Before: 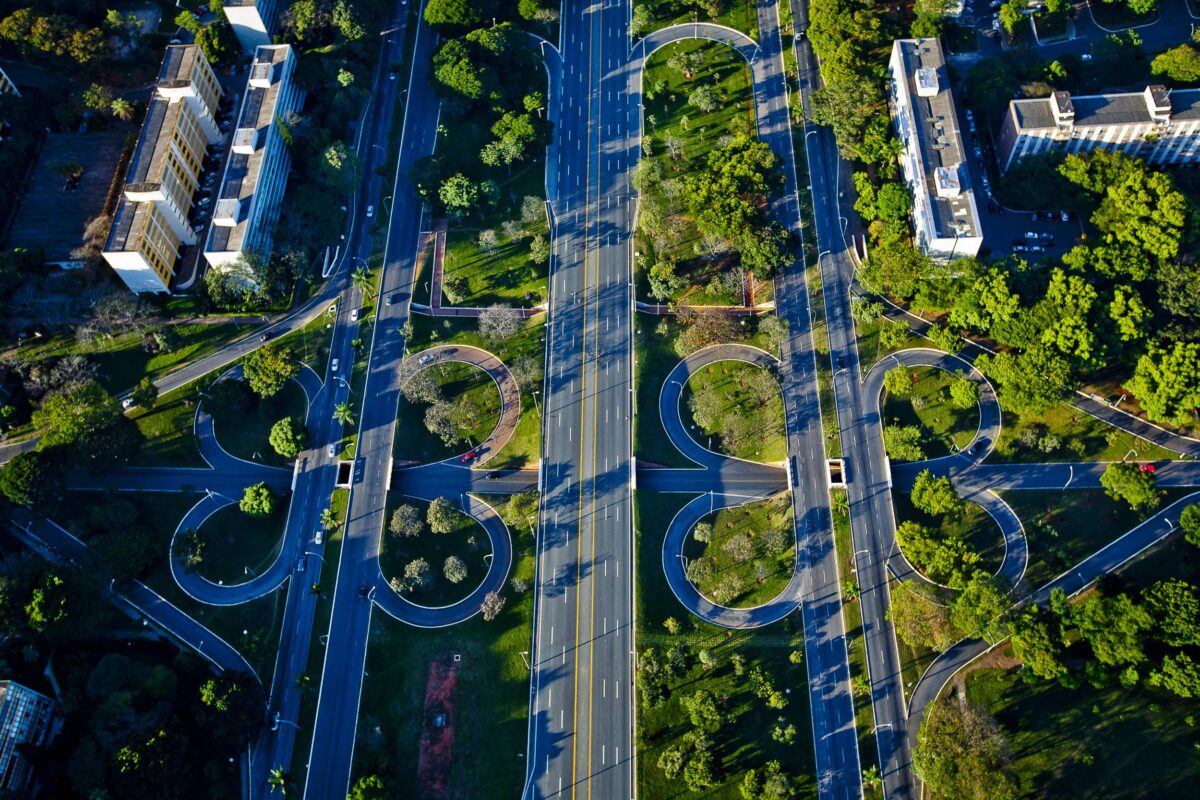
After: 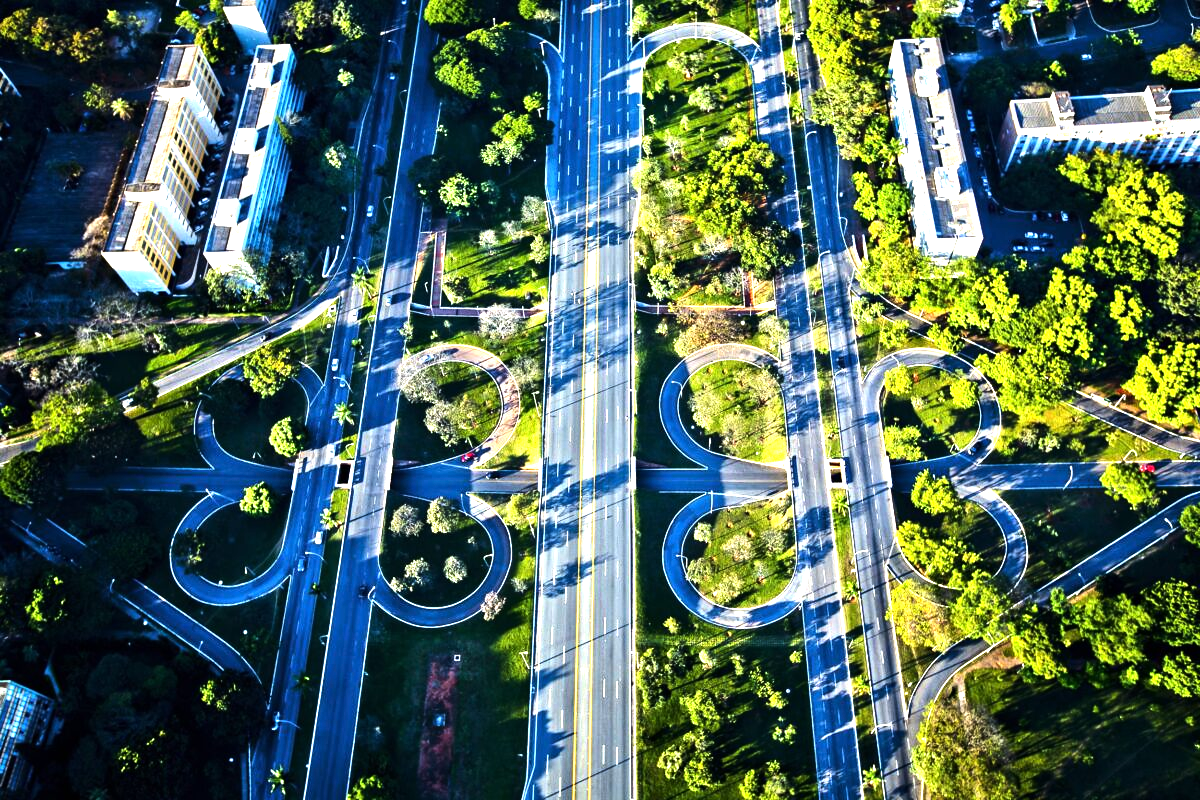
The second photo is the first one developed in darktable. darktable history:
exposure: exposure 1 EV, compensate highlight preservation false
tone equalizer: -8 EV -1.08 EV, -7 EV -1.01 EV, -6 EV -0.867 EV, -5 EV -0.578 EV, -3 EV 0.578 EV, -2 EV 0.867 EV, -1 EV 1.01 EV, +0 EV 1.08 EV, edges refinement/feathering 500, mask exposure compensation -1.57 EV, preserve details no
